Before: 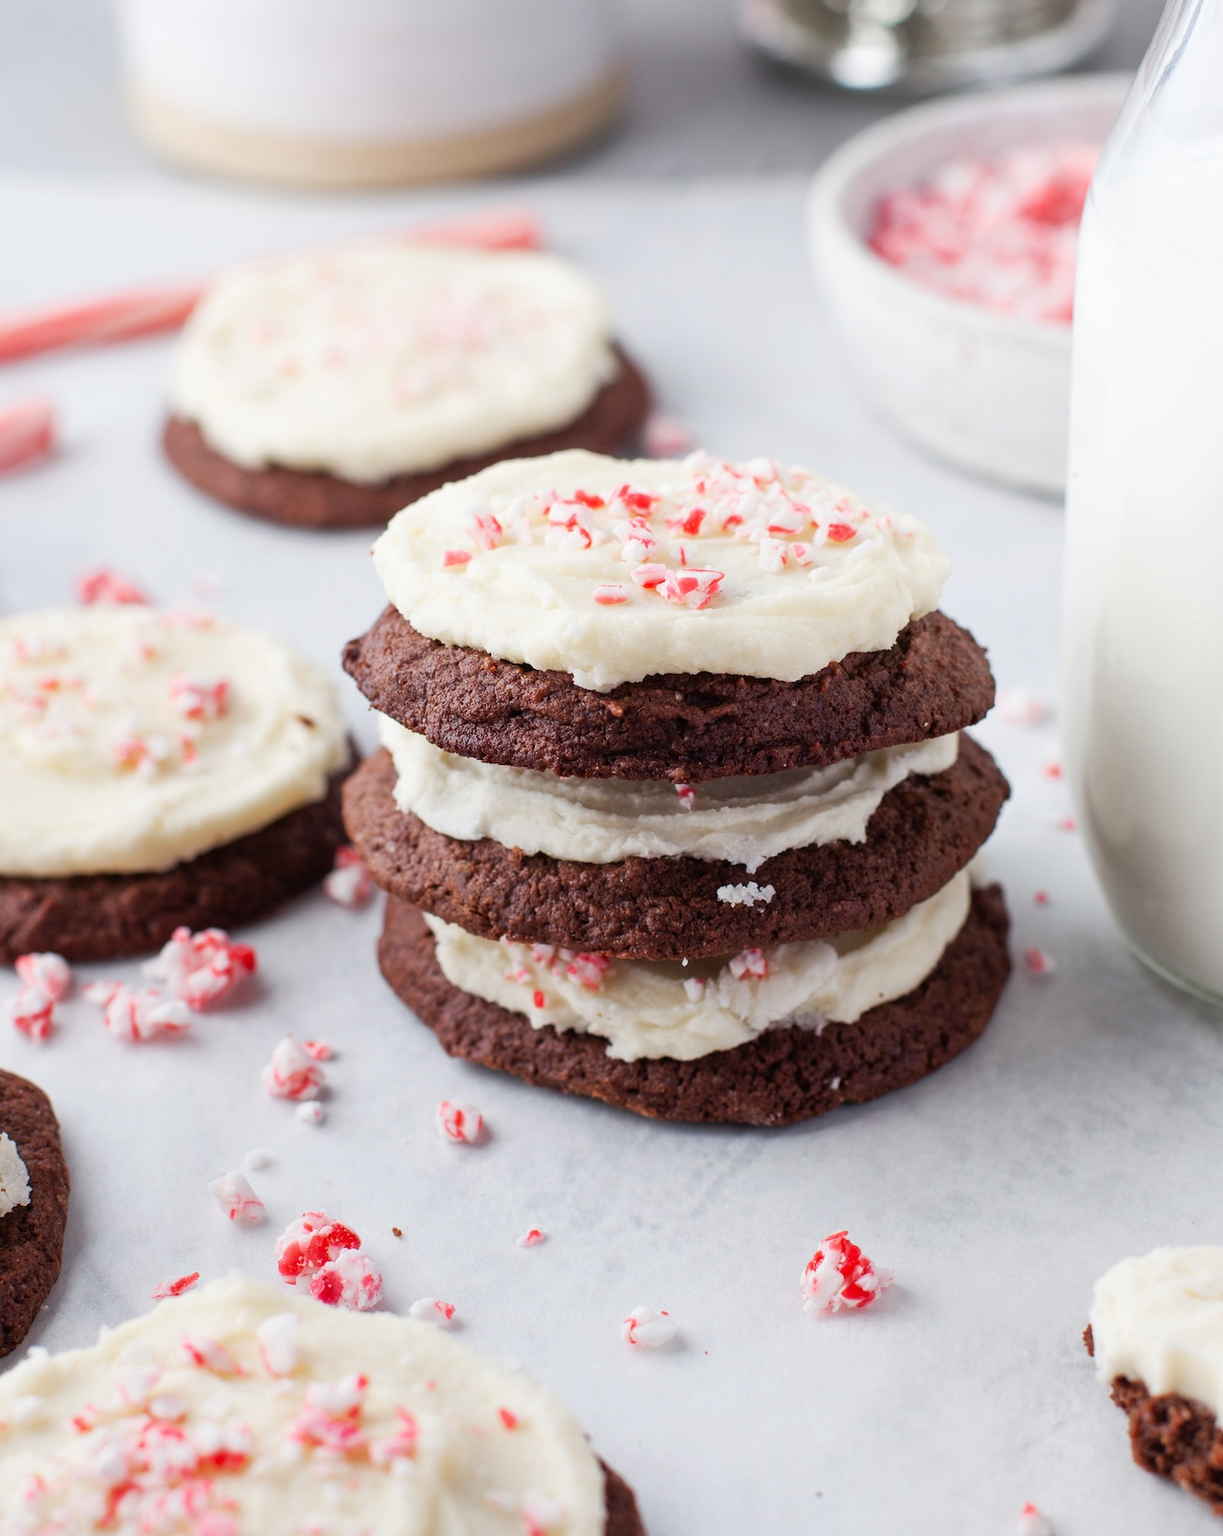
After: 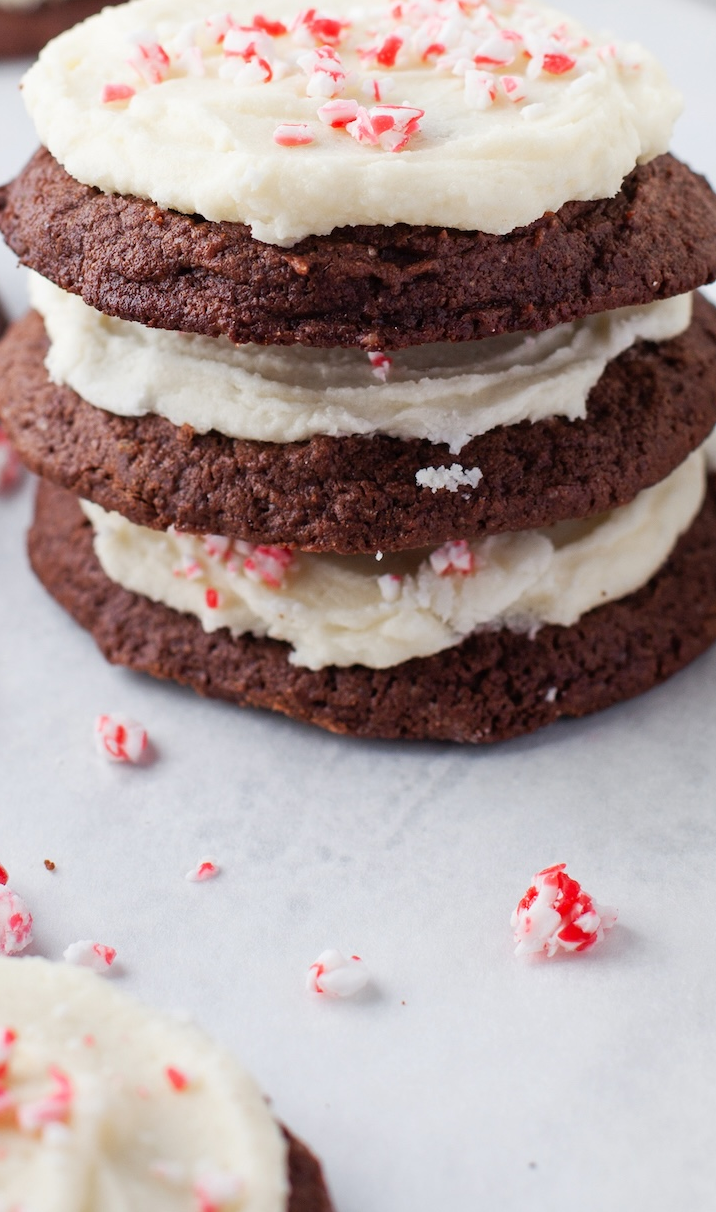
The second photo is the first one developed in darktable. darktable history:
crop and rotate: left 28.963%, top 31.045%, right 19.844%
color correction: highlights b* 0.042
